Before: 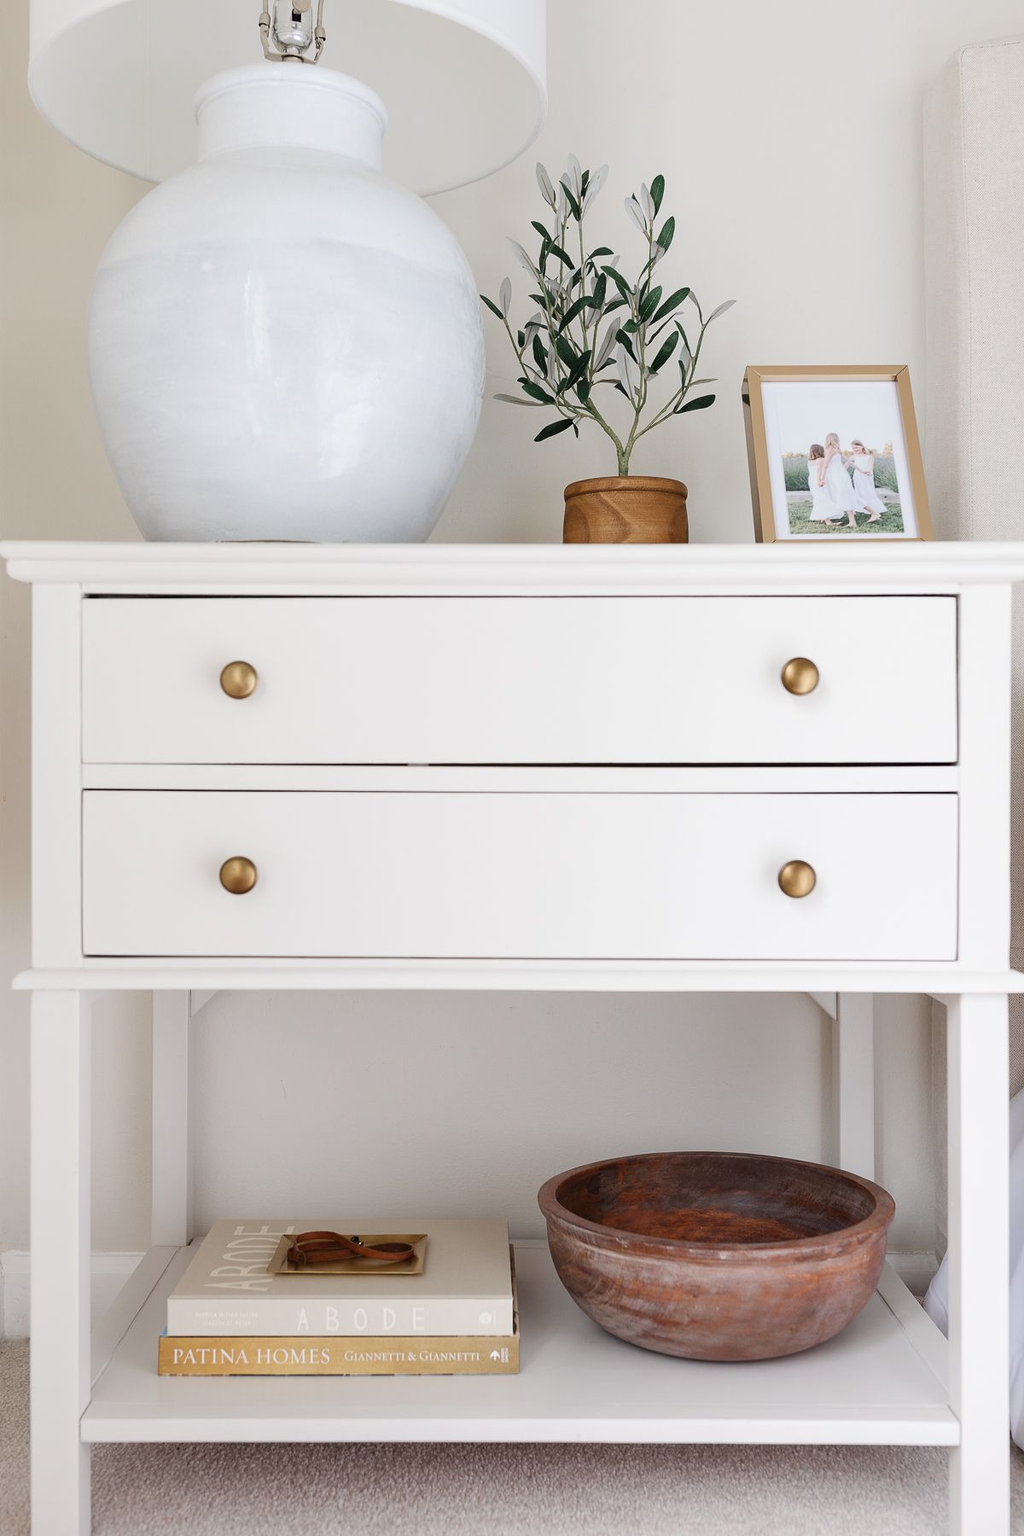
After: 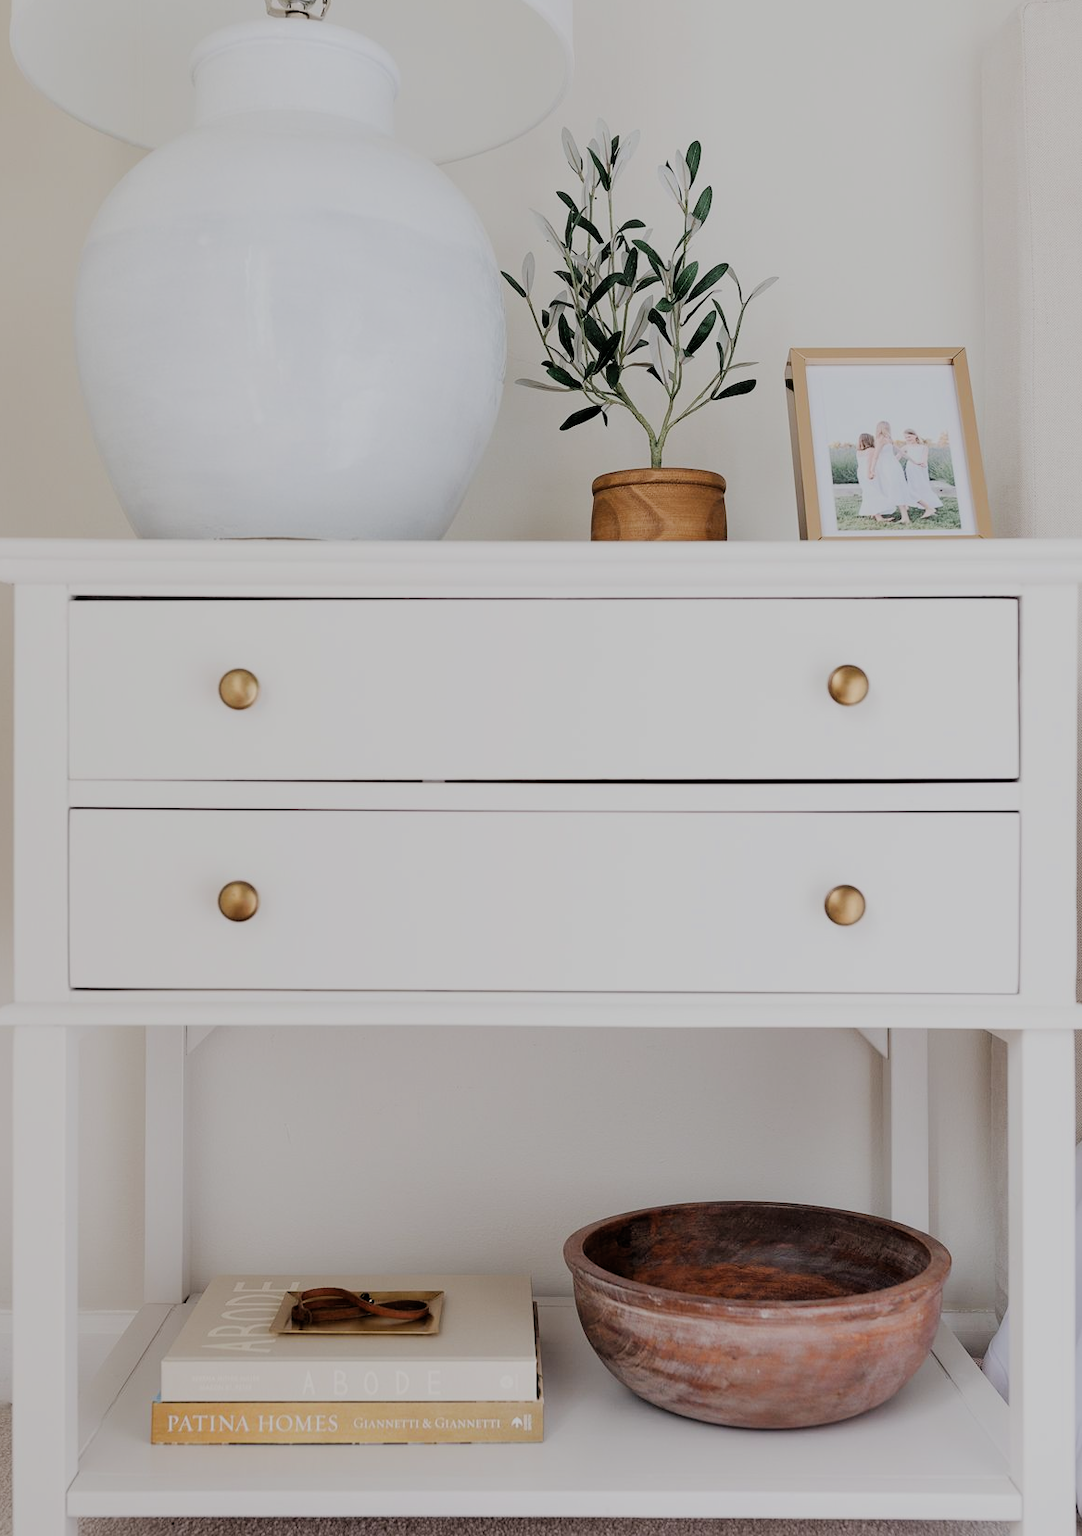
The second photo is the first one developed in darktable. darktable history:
filmic rgb: black relative exposure -6.05 EV, white relative exposure 6.95 EV, hardness 2.25
crop: left 1.856%, top 2.971%, right 0.772%, bottom 4.891%
